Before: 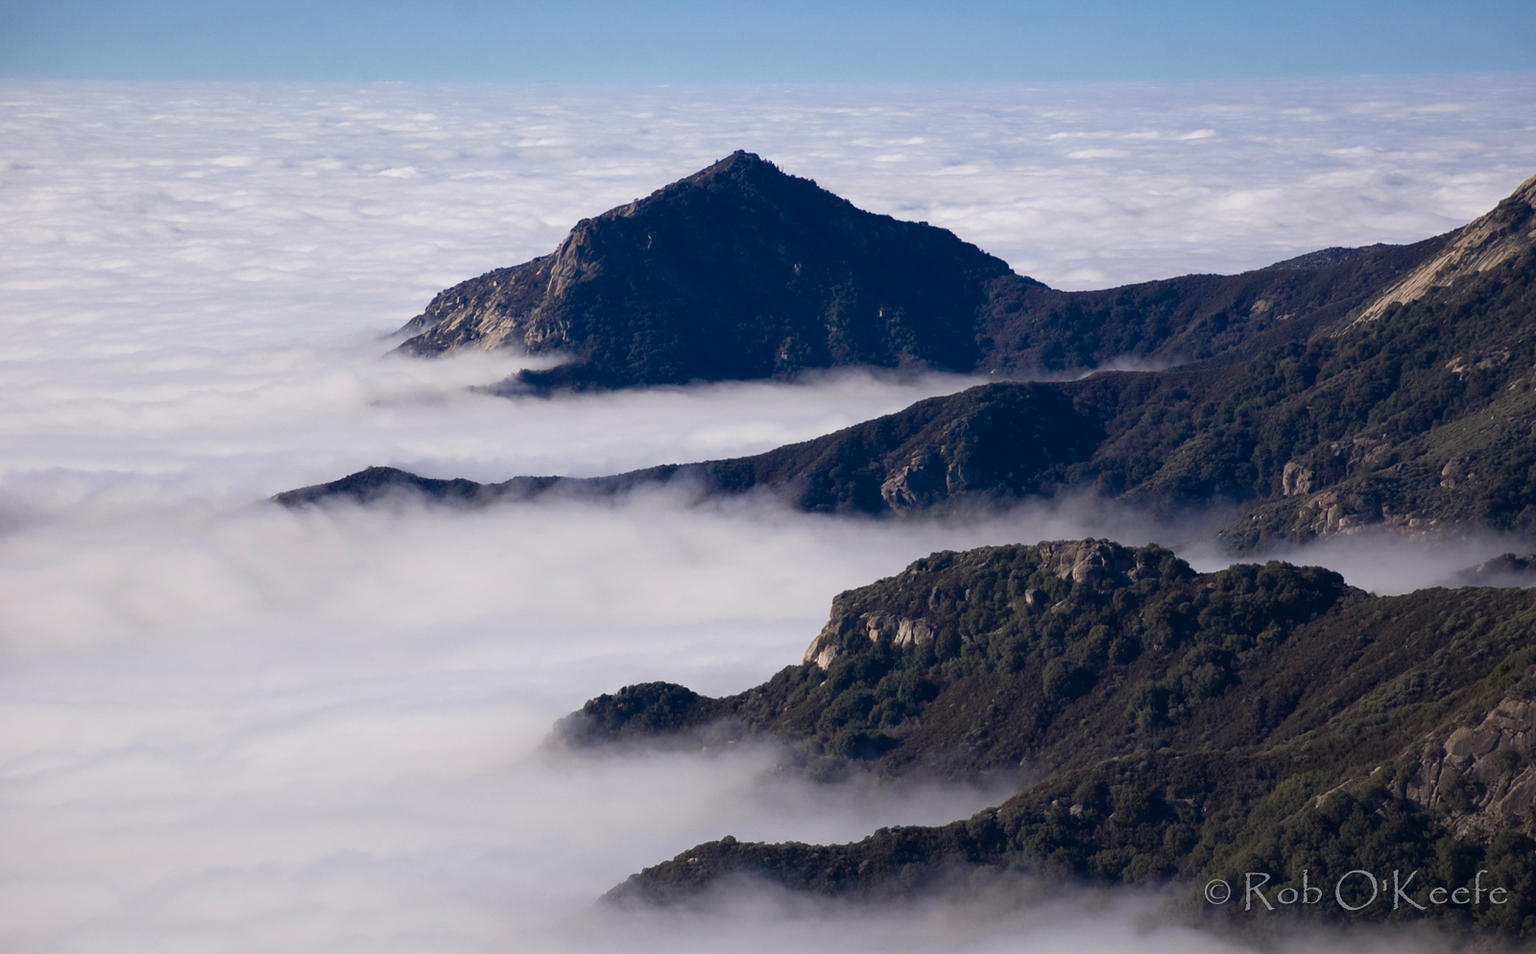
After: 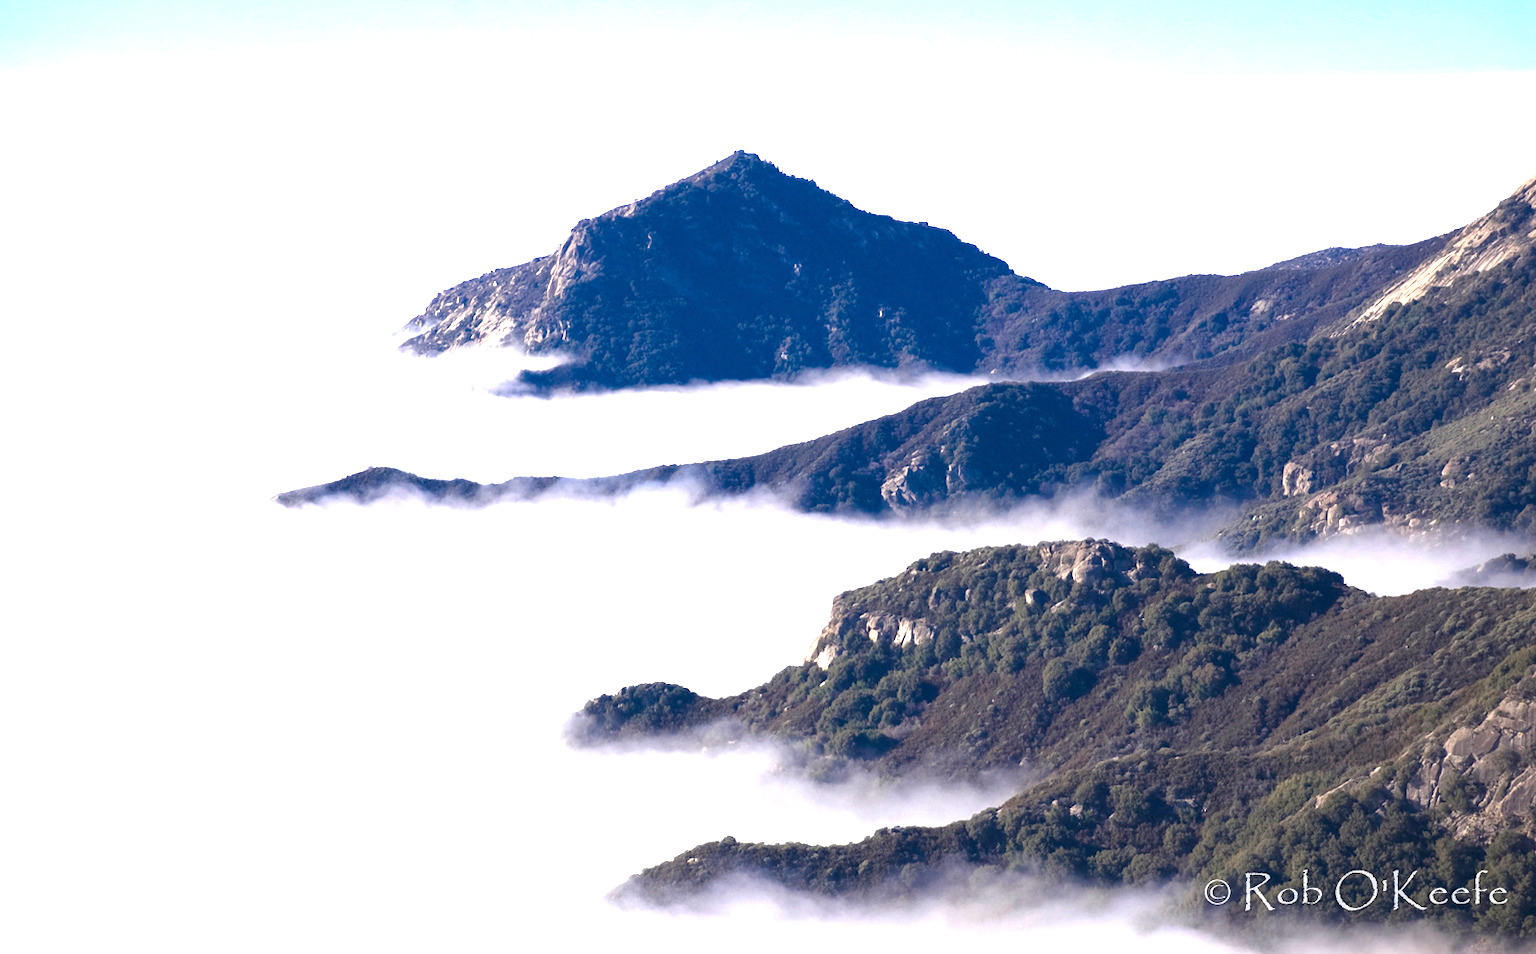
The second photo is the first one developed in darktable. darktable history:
exposure: exposure 2.029 EV, compensate highlight preservation false
